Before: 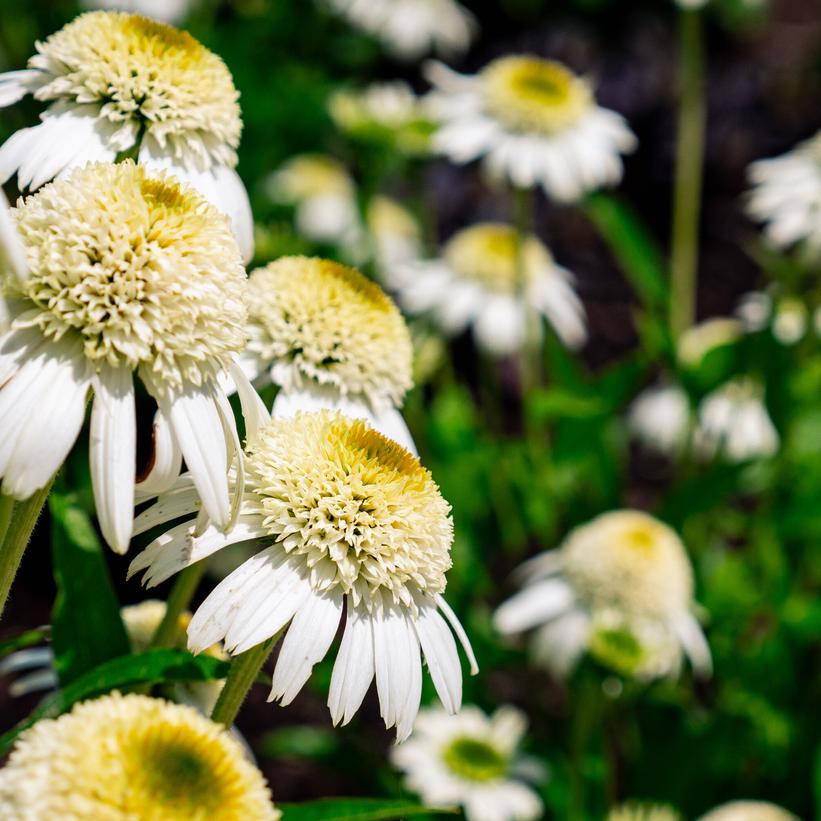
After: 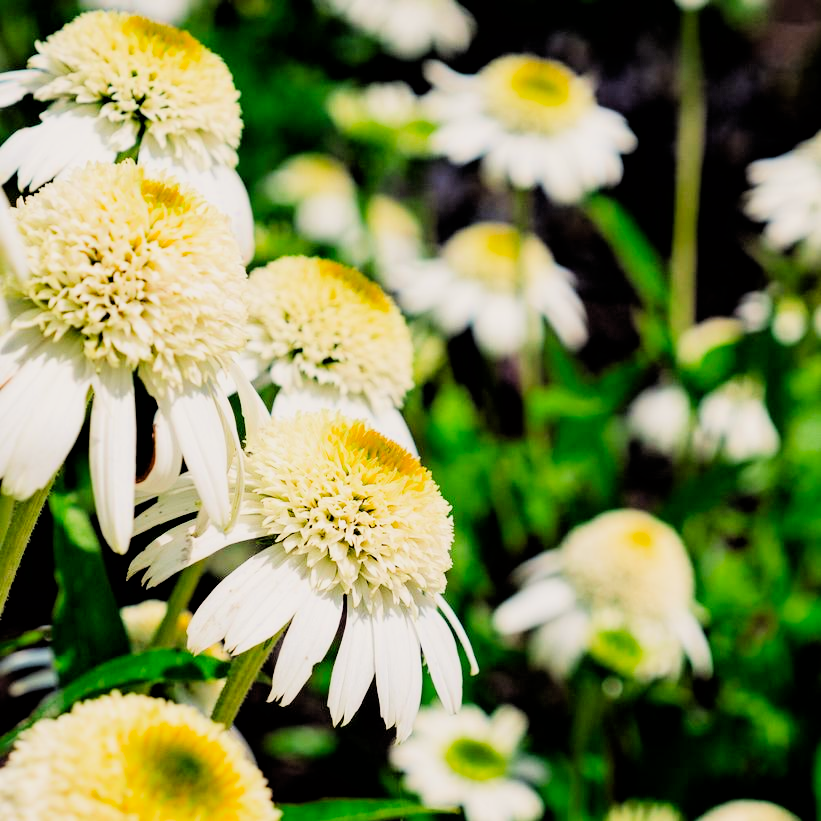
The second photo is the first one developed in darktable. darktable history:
exposure: black level correction 0, exposure 1 EV, compensate exposure bias true, compensate highlight preservation false
color correction: highlights a* 0.816, highlights b* 2.78, saturation 1.1
filmic rgb: black relative exposure -4.14 EV, white relative exposure 5.1 EV, hardness 2.11, contrast 1.165
